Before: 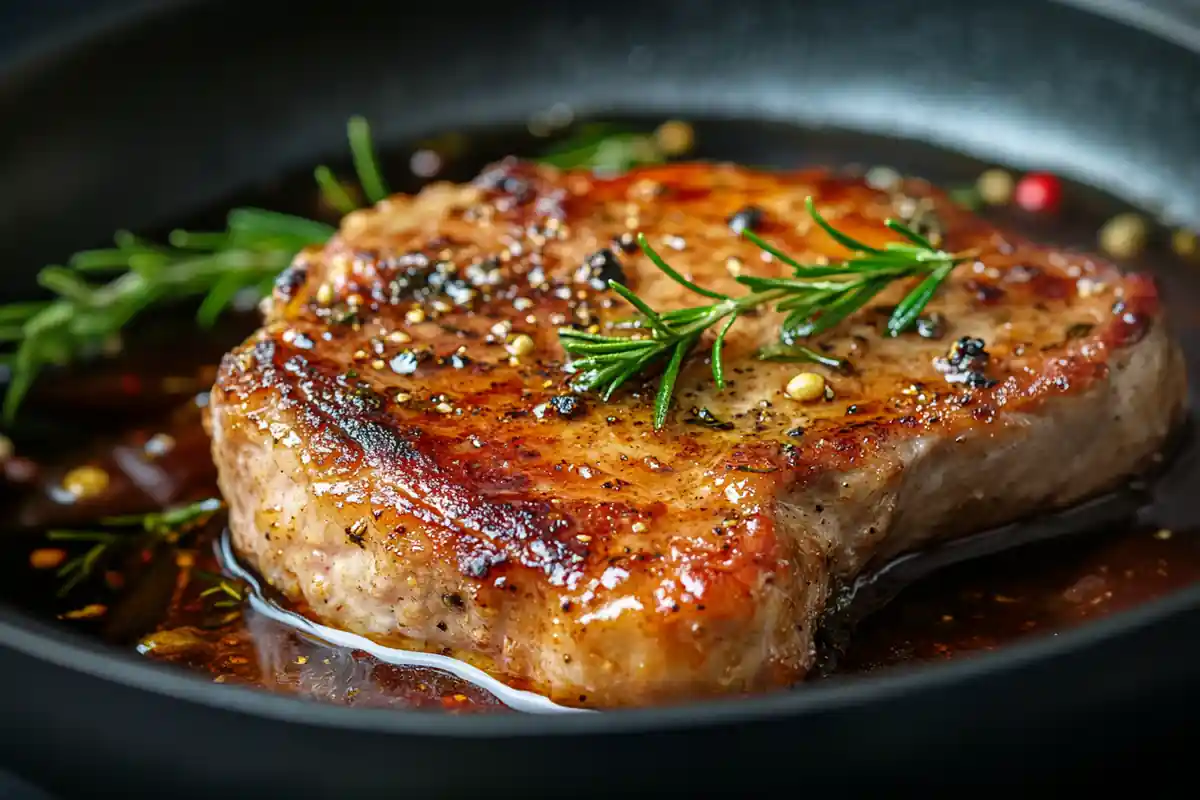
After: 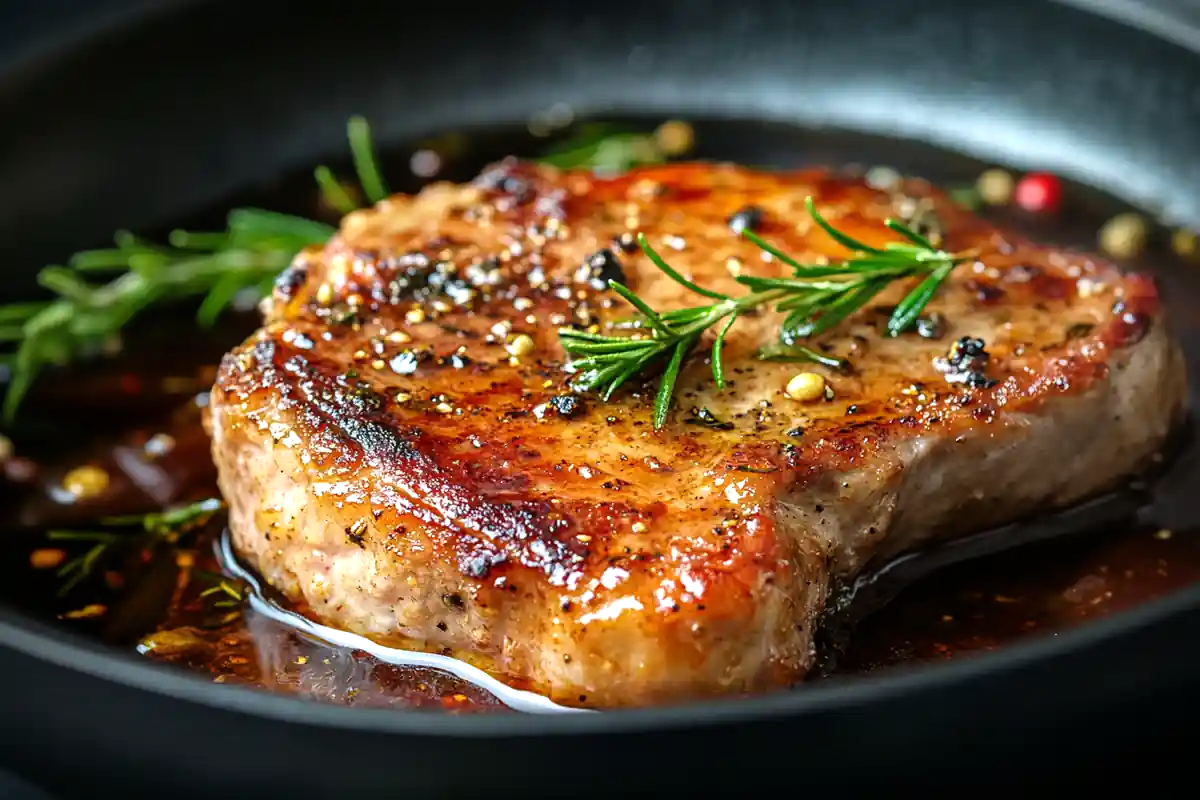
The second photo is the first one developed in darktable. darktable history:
tone equalizer: -8 EV -0.384 EV, -7 EV -0.357 EV, -6 EV -0.311 EV, -5 EV -0.19 EV, -3 EV 0.209 EV, -2 EV 0.306 EV, -1 EV 0.378 EV, +0 EV 0.437 EV
